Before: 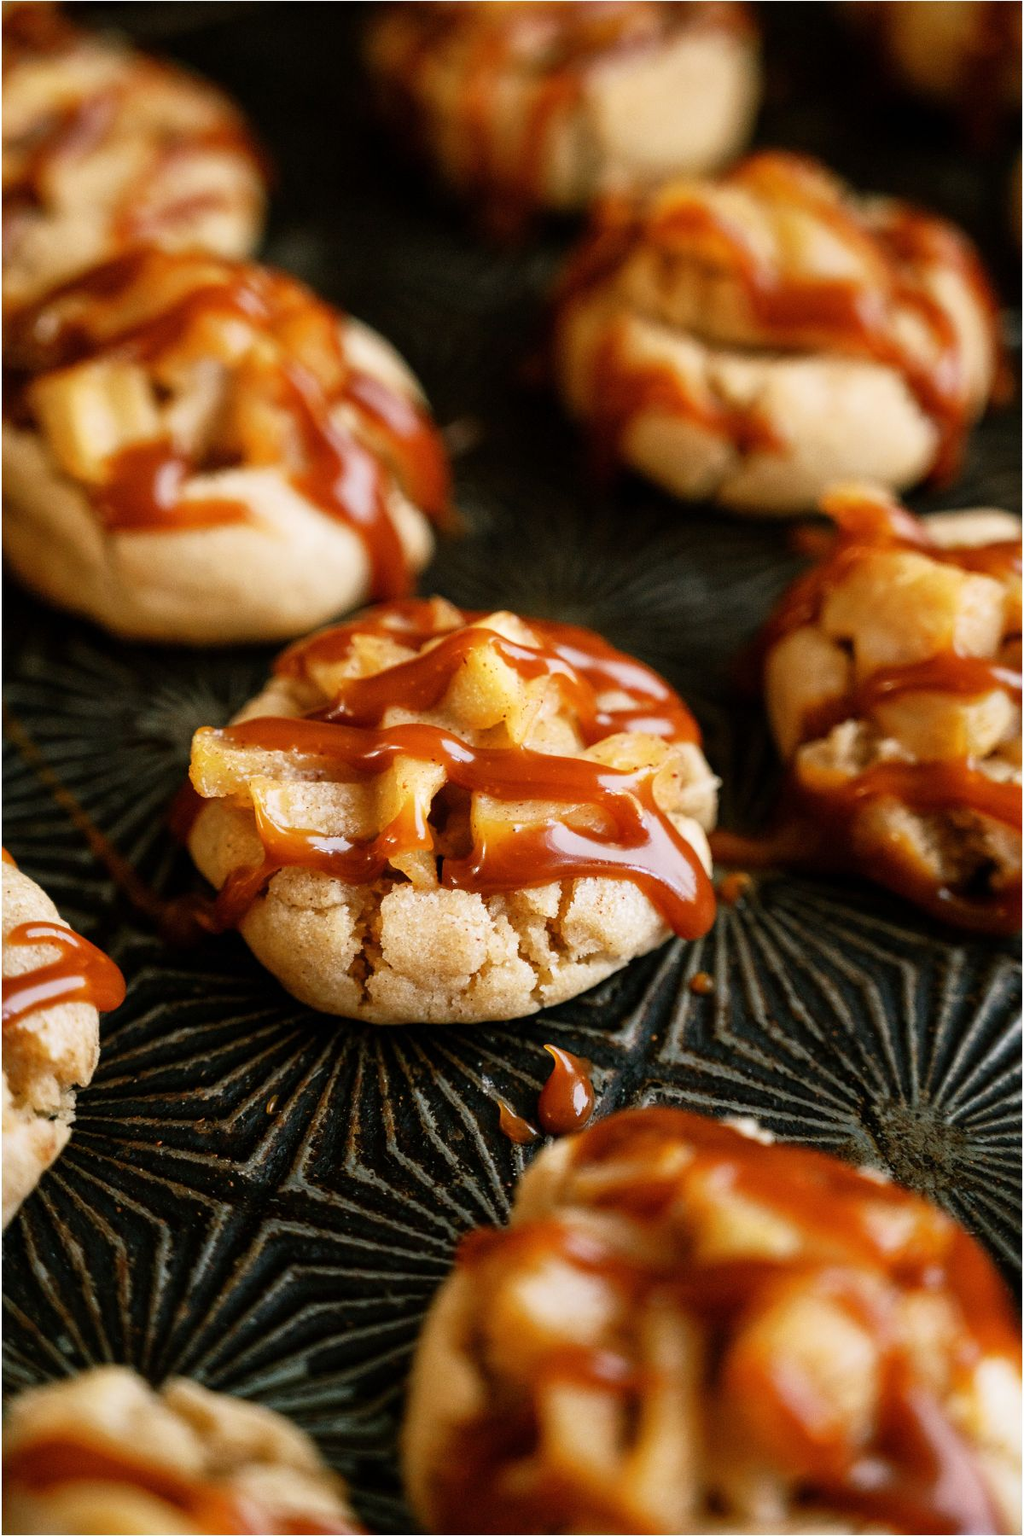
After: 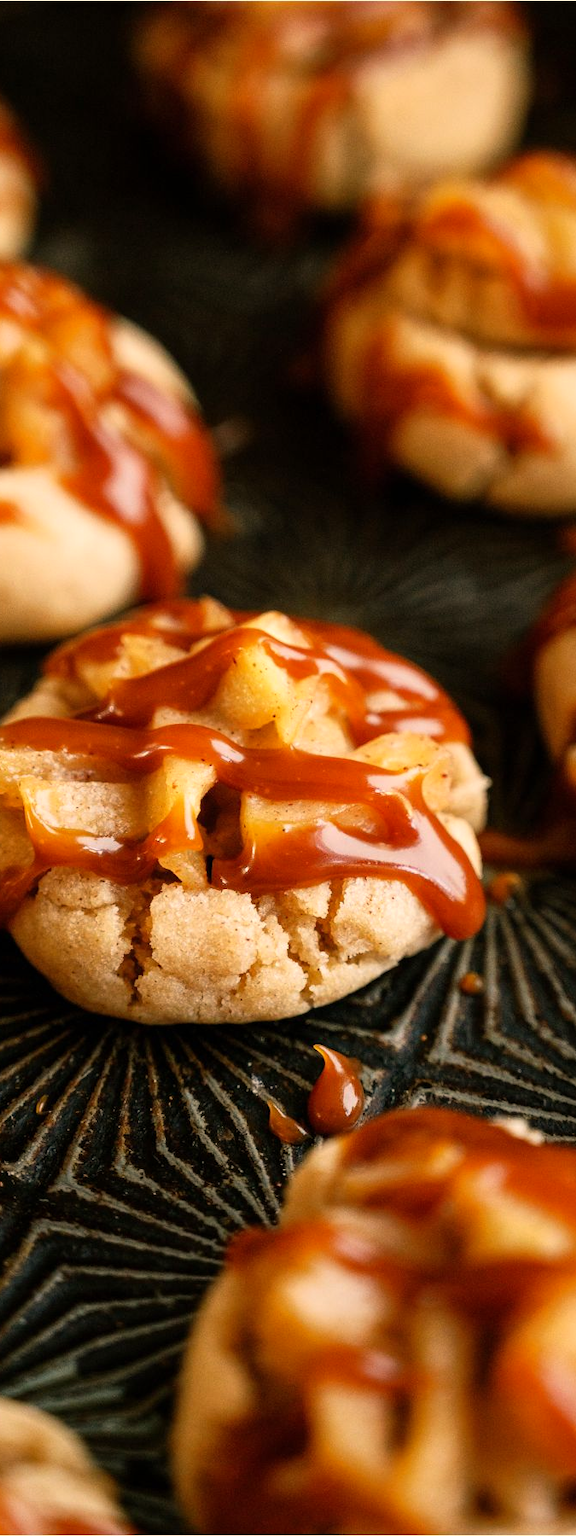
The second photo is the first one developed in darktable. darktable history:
white balance: red 1.045, blue 0.932
crop and rotate: left 22.516%, right 21.234%
color correction: highlights a* 3.84, highlights b* 5.07
